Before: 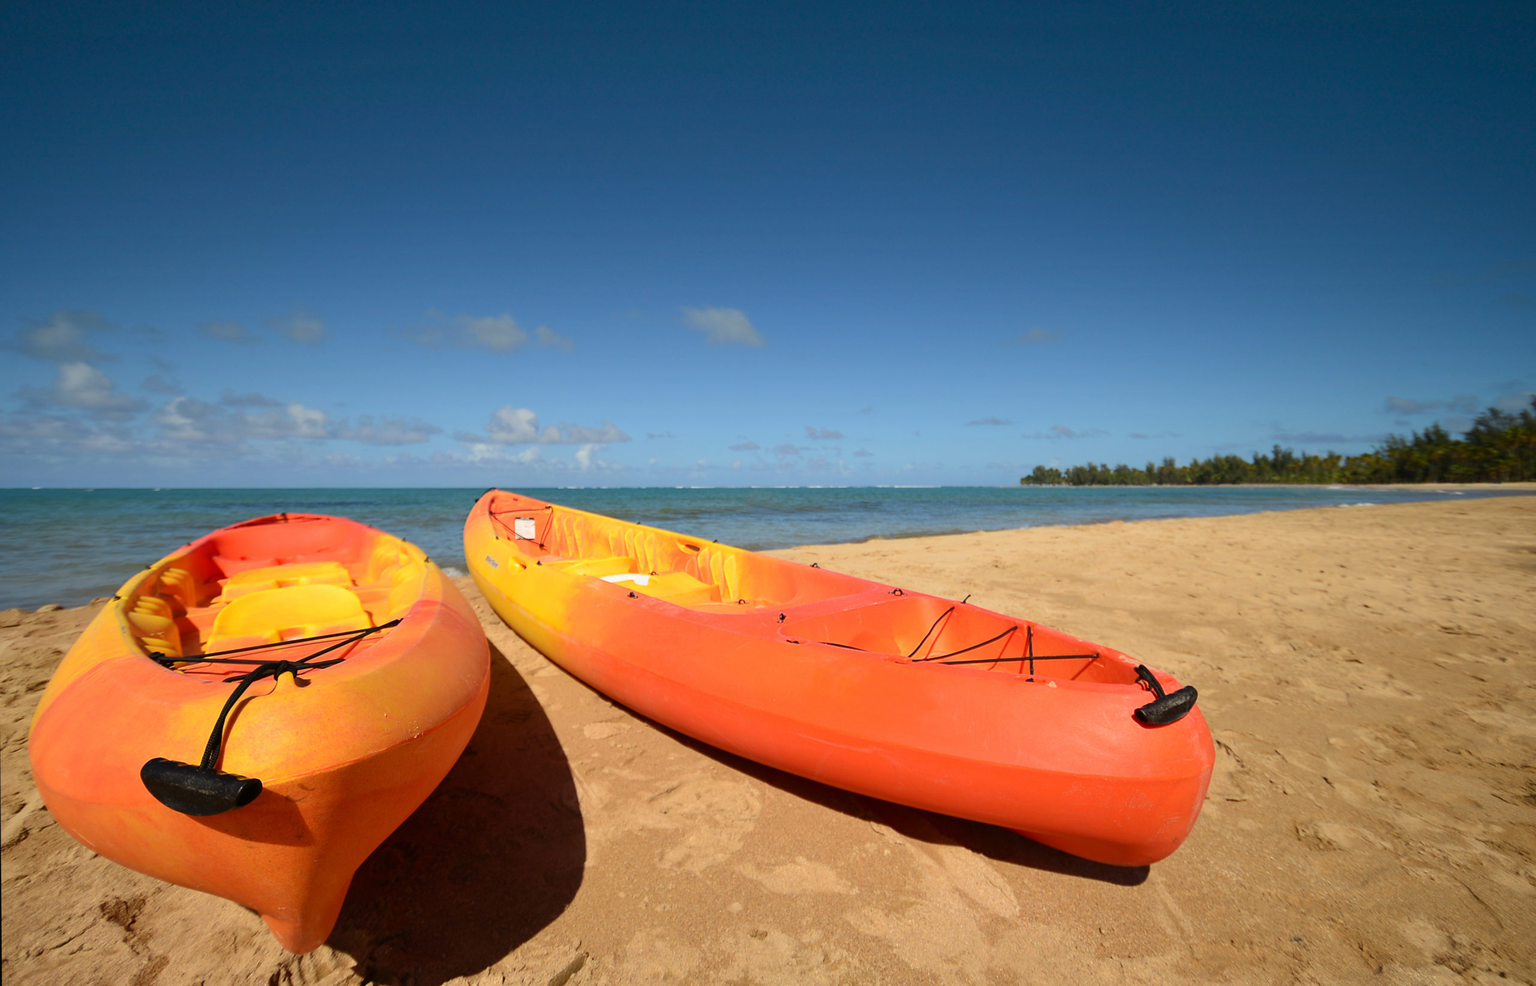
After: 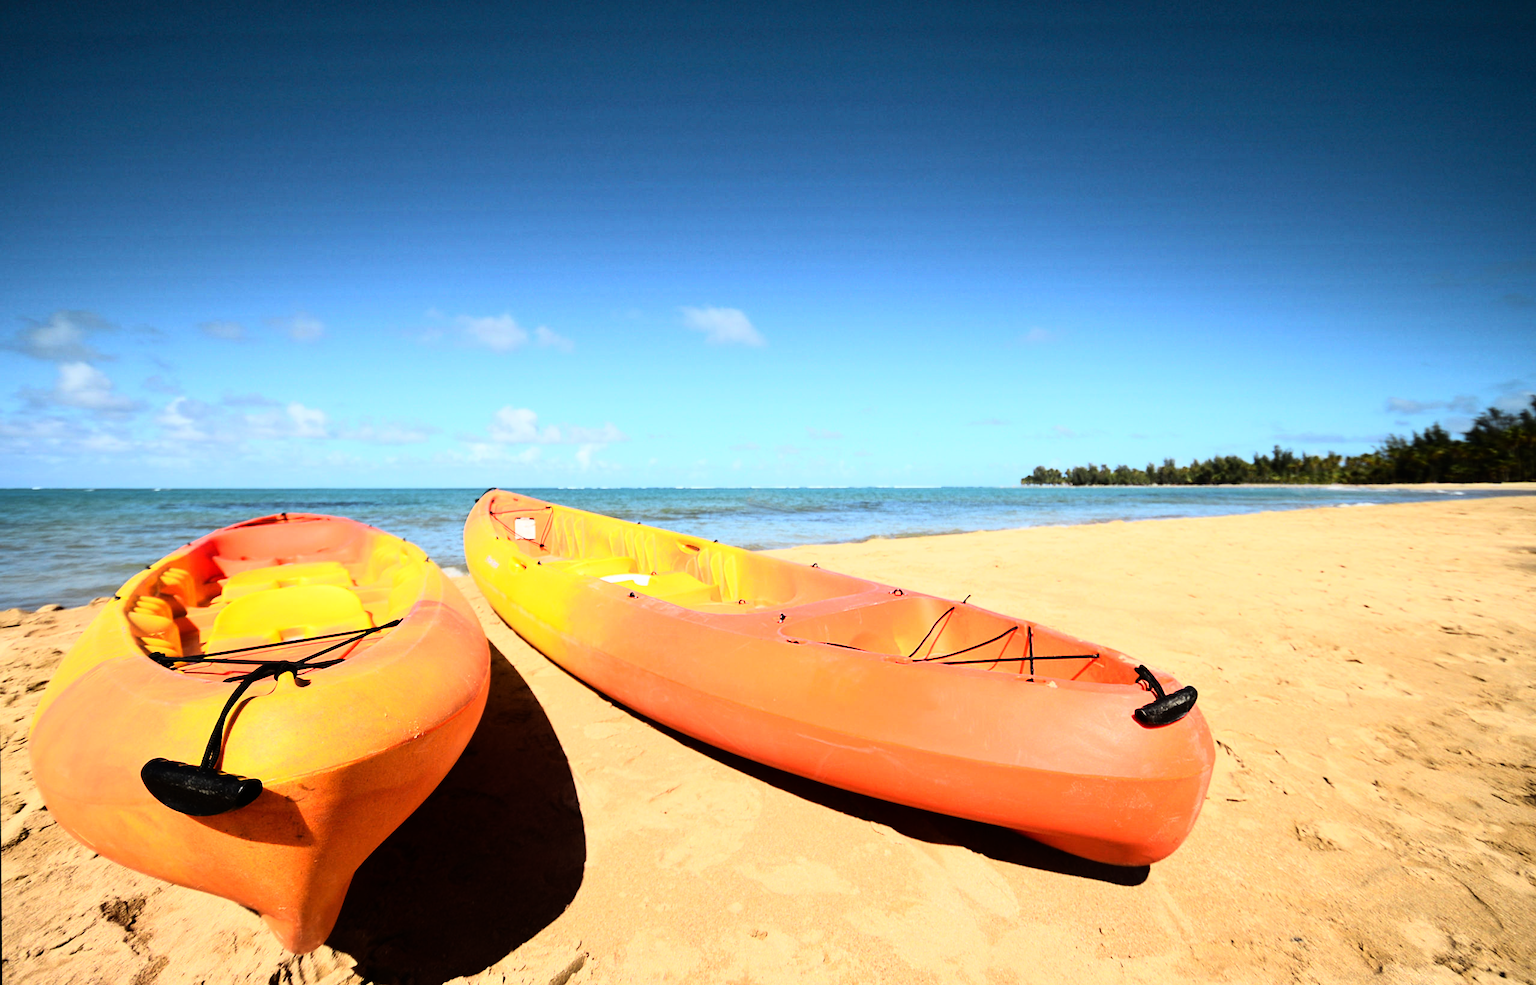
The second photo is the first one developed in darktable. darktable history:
white balance: red 0.98, blue 1.034
rgb curve: curves: ch0 [(0, 0) (0.21, 0.15) (0.24, 0.21) (0.5, 0.75) (0.75, 0.96) (0.89, 0.99) (1, 1)]; ch1 [(0, 0.02) (0.21, 0.13) (0.25, 0.2) (0.5, 0.67) (0.75, 0.9) (0.89, 0.97) (1, 1)]; ch2 [(0, 0.02) (0.21, 0.13) (0.25, 0.2) (0.5, 0.67) (0.75, 0.9) (0.89, 0.97) (1, 1)], compensate middle gray true
